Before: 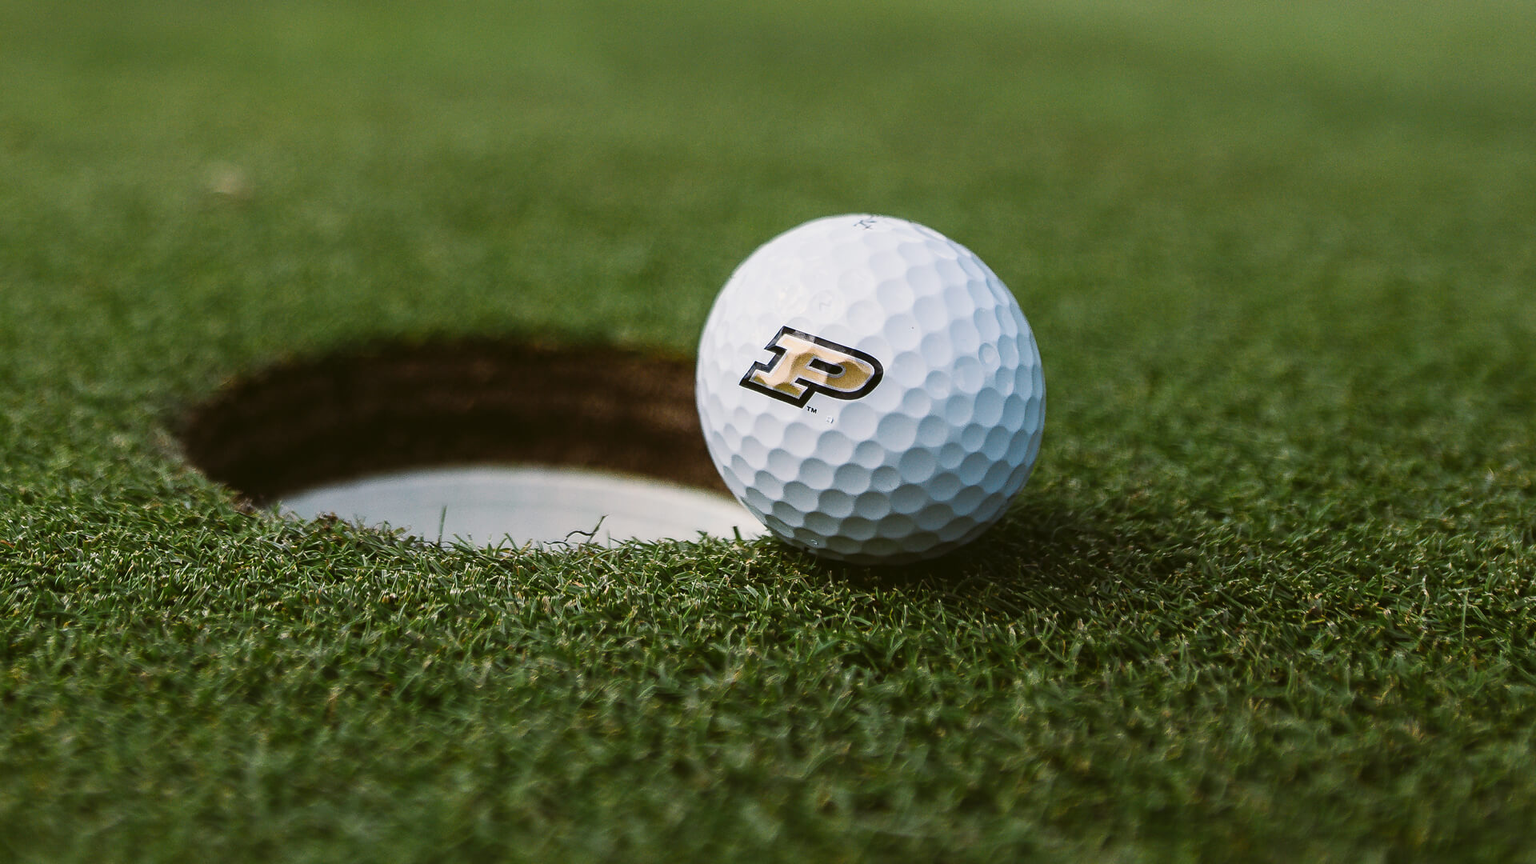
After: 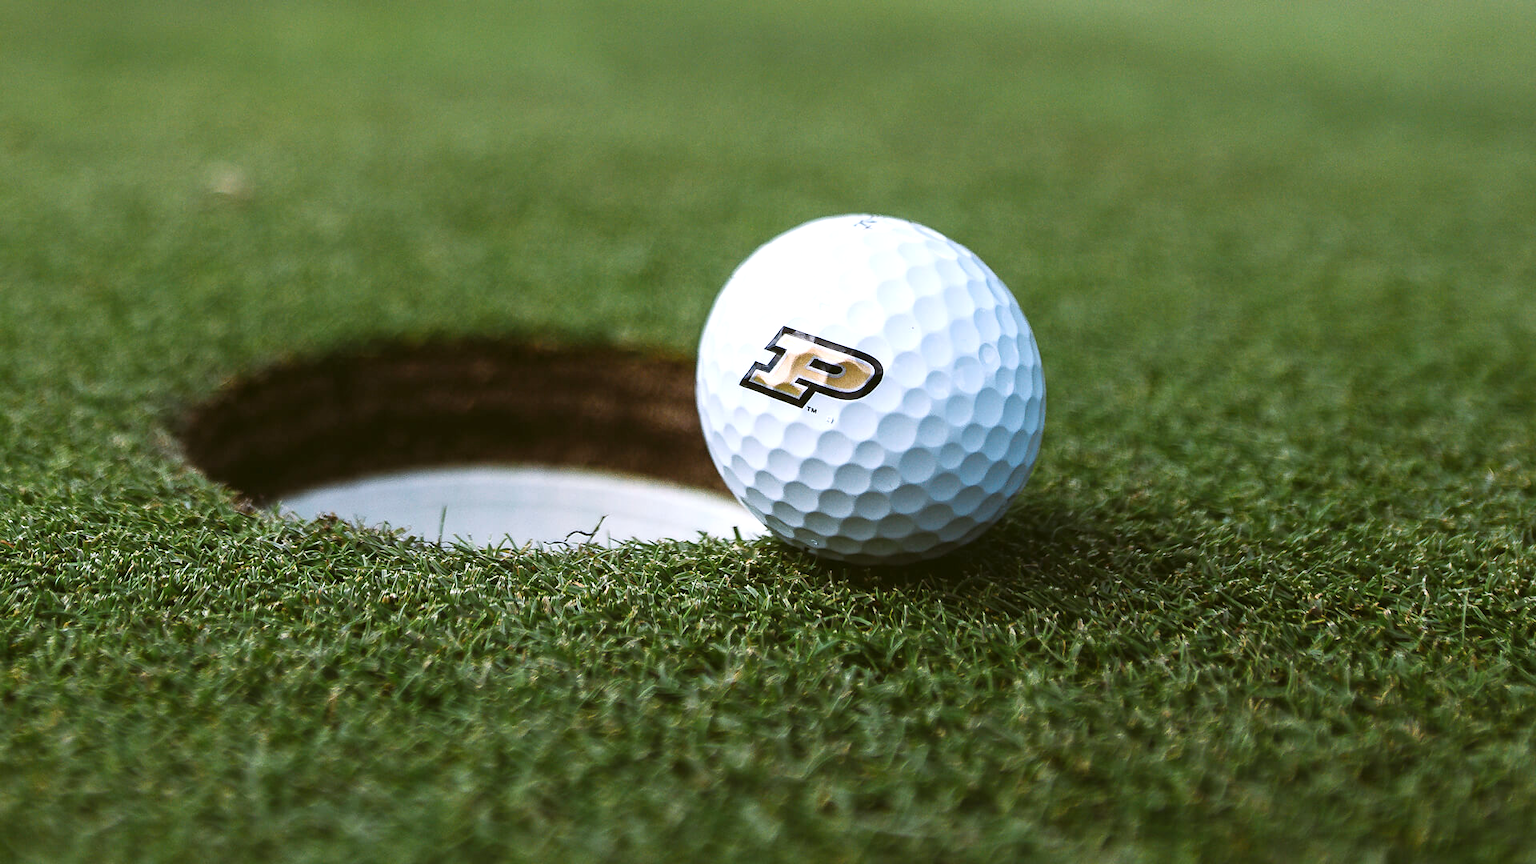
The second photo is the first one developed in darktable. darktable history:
exposure: black level correction 0.001, exposure 0.5 EV, compensate exposure bias true, compensate highlight preservation false
color correction: highlights a* -0.772, highlights b* -8.92
